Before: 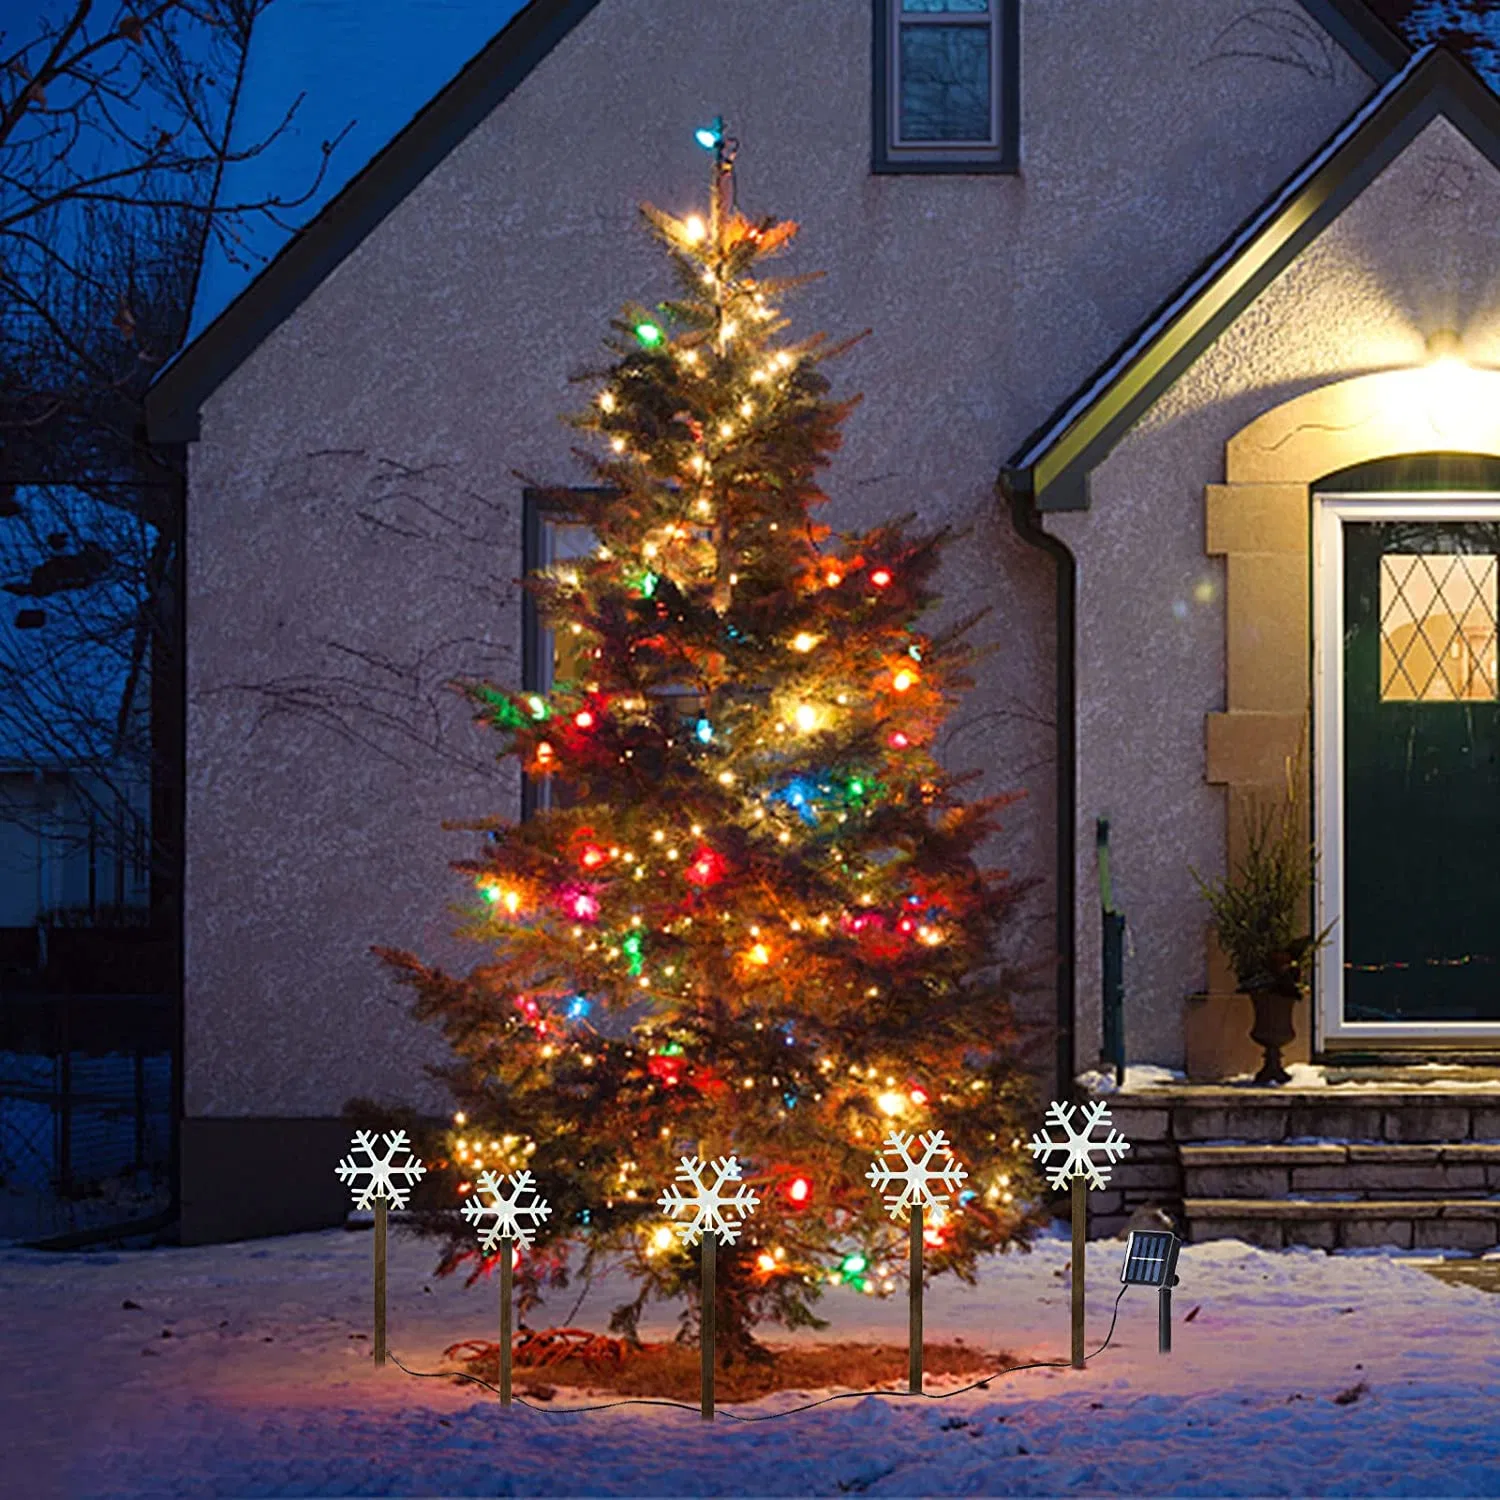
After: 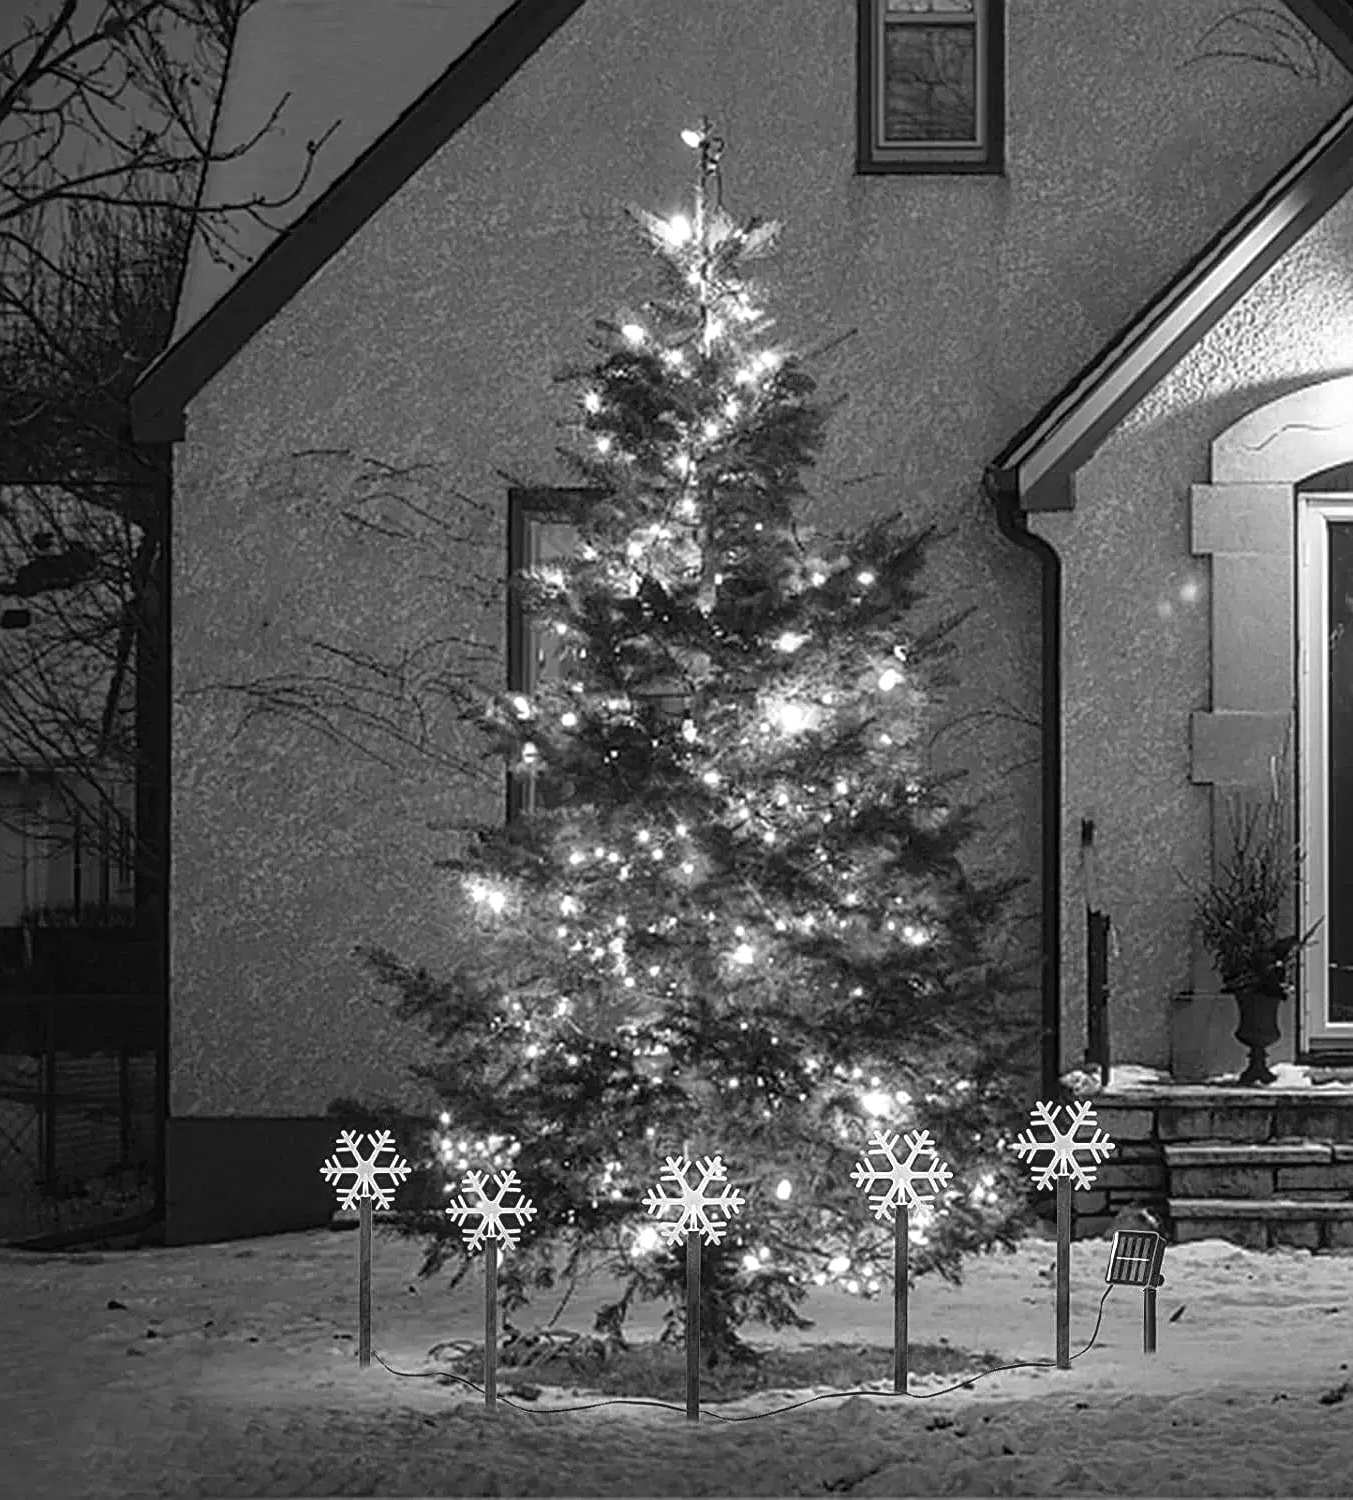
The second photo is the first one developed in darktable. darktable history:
sharpen: on, module defaults
local contrast: highlights 63%, detail 143%, midtone range 0.43
crop and rotate: left 1.035%, right 8.762%
color zones: curves: ch1 [(0, -0.014) (0.143, -0.013) (0.286, -0.013) (0.429, -0.016) (0.571, -0.019) (0.714, -0.015) (0.857, 0.002) (1, -0.014)]
contrast brightness saturation: contrast -0.103, brightness 0.044, saturation 0.079
